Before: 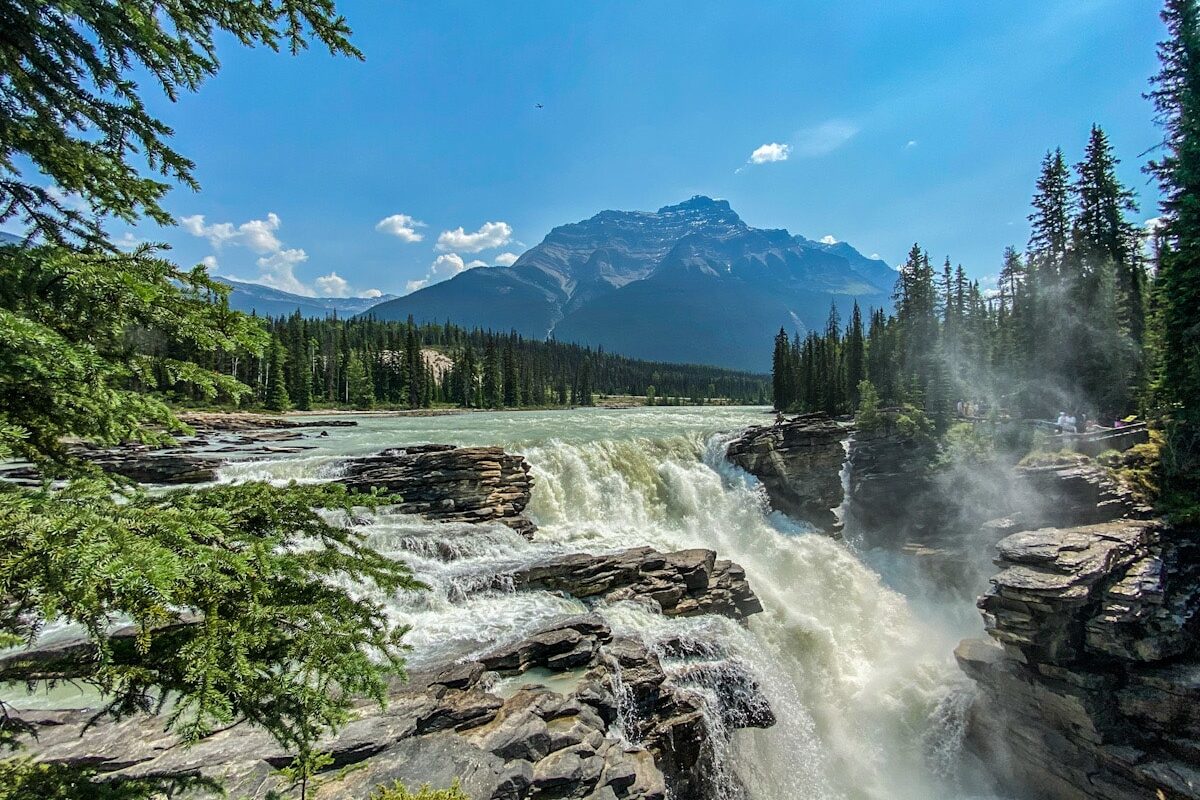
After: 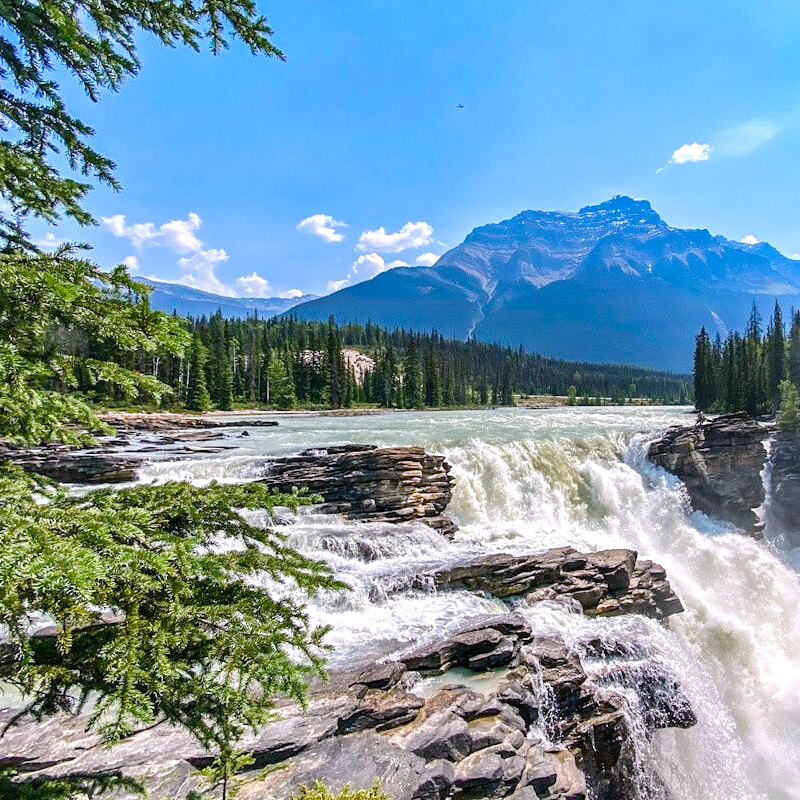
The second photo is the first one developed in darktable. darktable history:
white balance: red 1.066, blue 1.119
color balance rgb: perceptual saturation grading › global saturation 20%, perceptual saturation grading › highlights -50%, perceptual saturation grading › shadows 30%, perceptual brilliance grading › global brilliance 10%, perceptual brilliance grading › shadows 15%
crop and rotate: left 6.617%, right 26.717%
